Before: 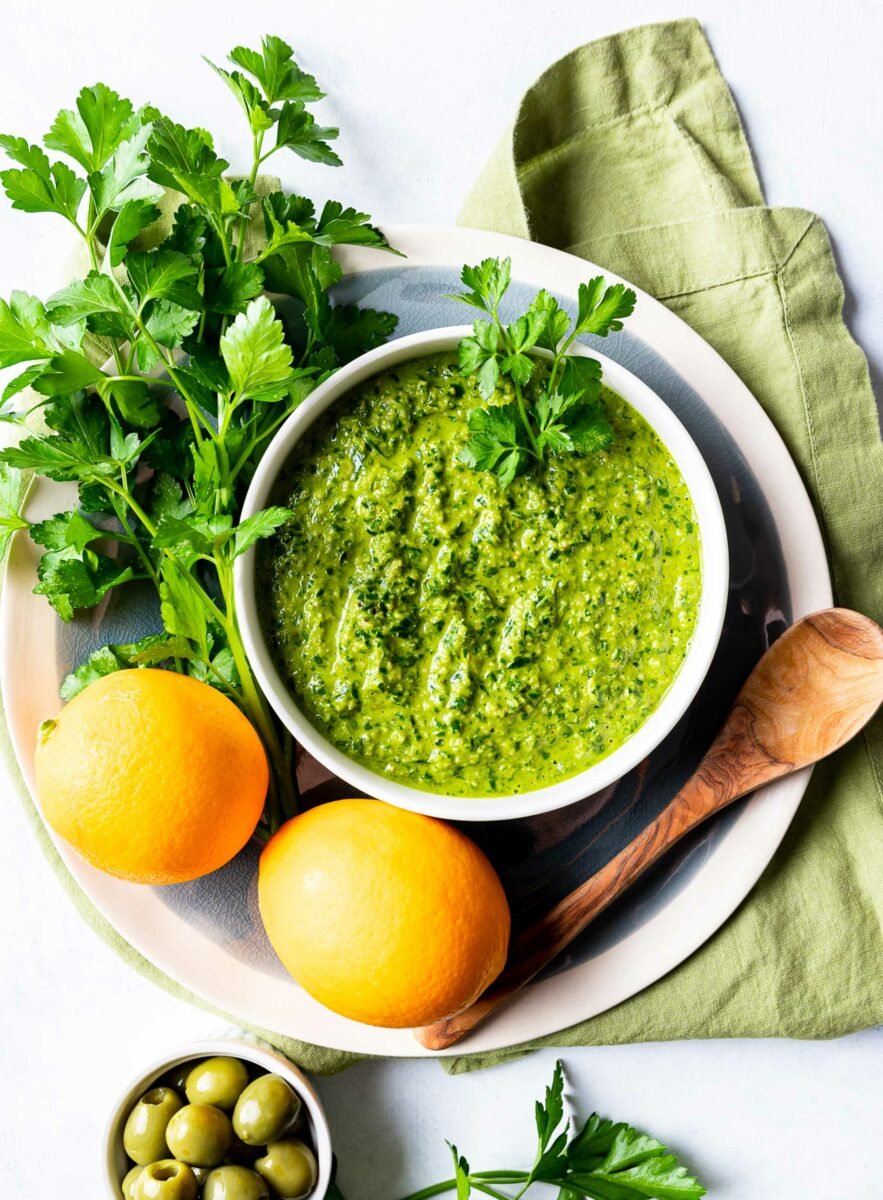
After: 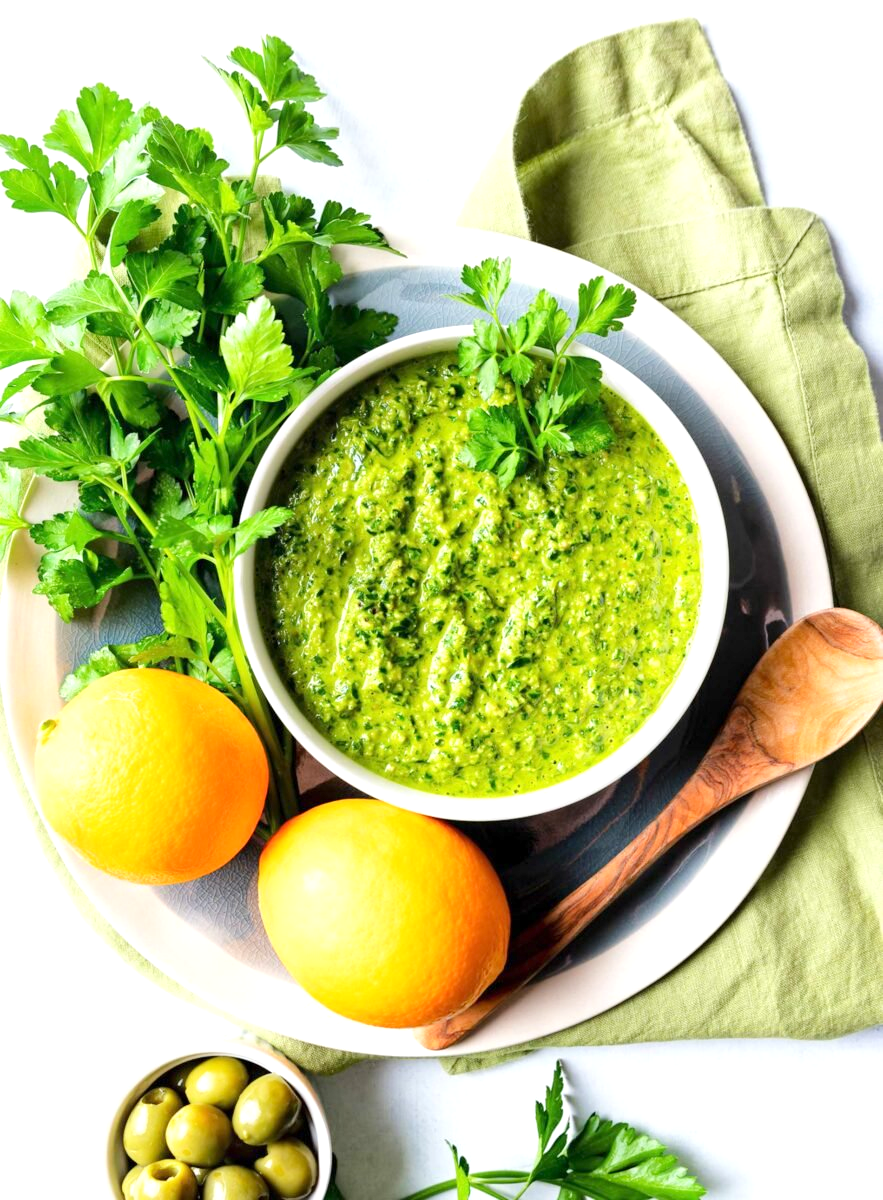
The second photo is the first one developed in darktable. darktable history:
tone equalizer: -8 EV 0.975 EV, -7 EV 0.973 EV, -6 EV 0.993 EV, -5 EV 0.999 EV, -4 EV 1.03 EV, -3 EV 0.734 EV, -2 EV 0.51 EV, -1 EV 0.259 EV, edges refinement/feathering 500, mask exposure compensation -1.57 EV, preserve details no
